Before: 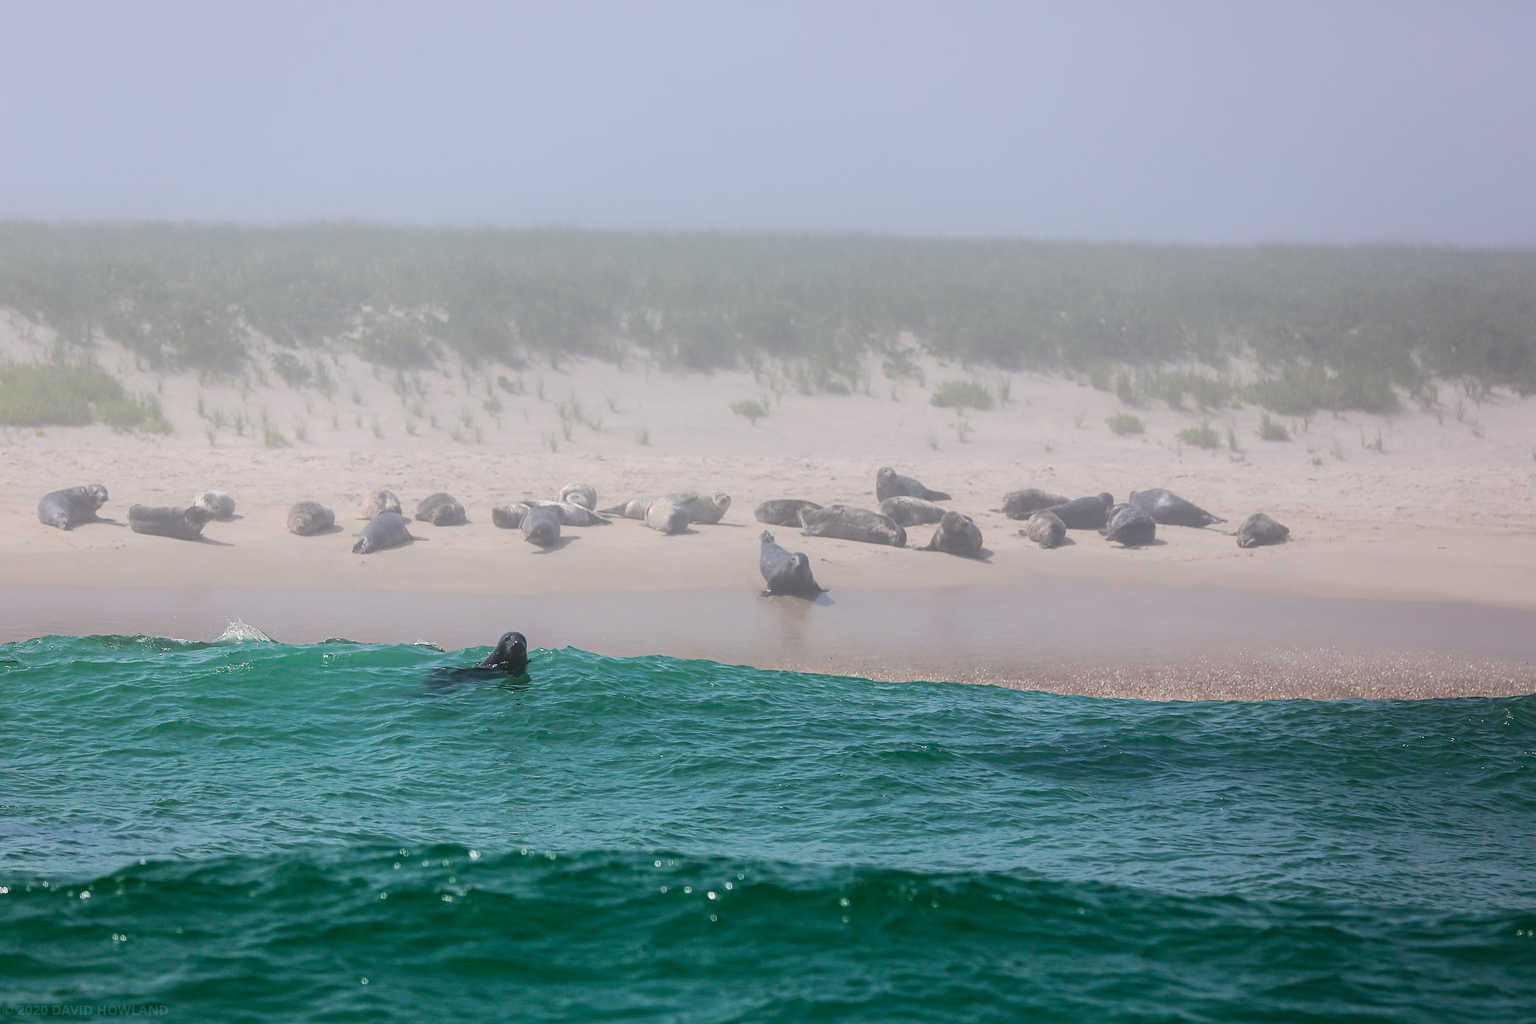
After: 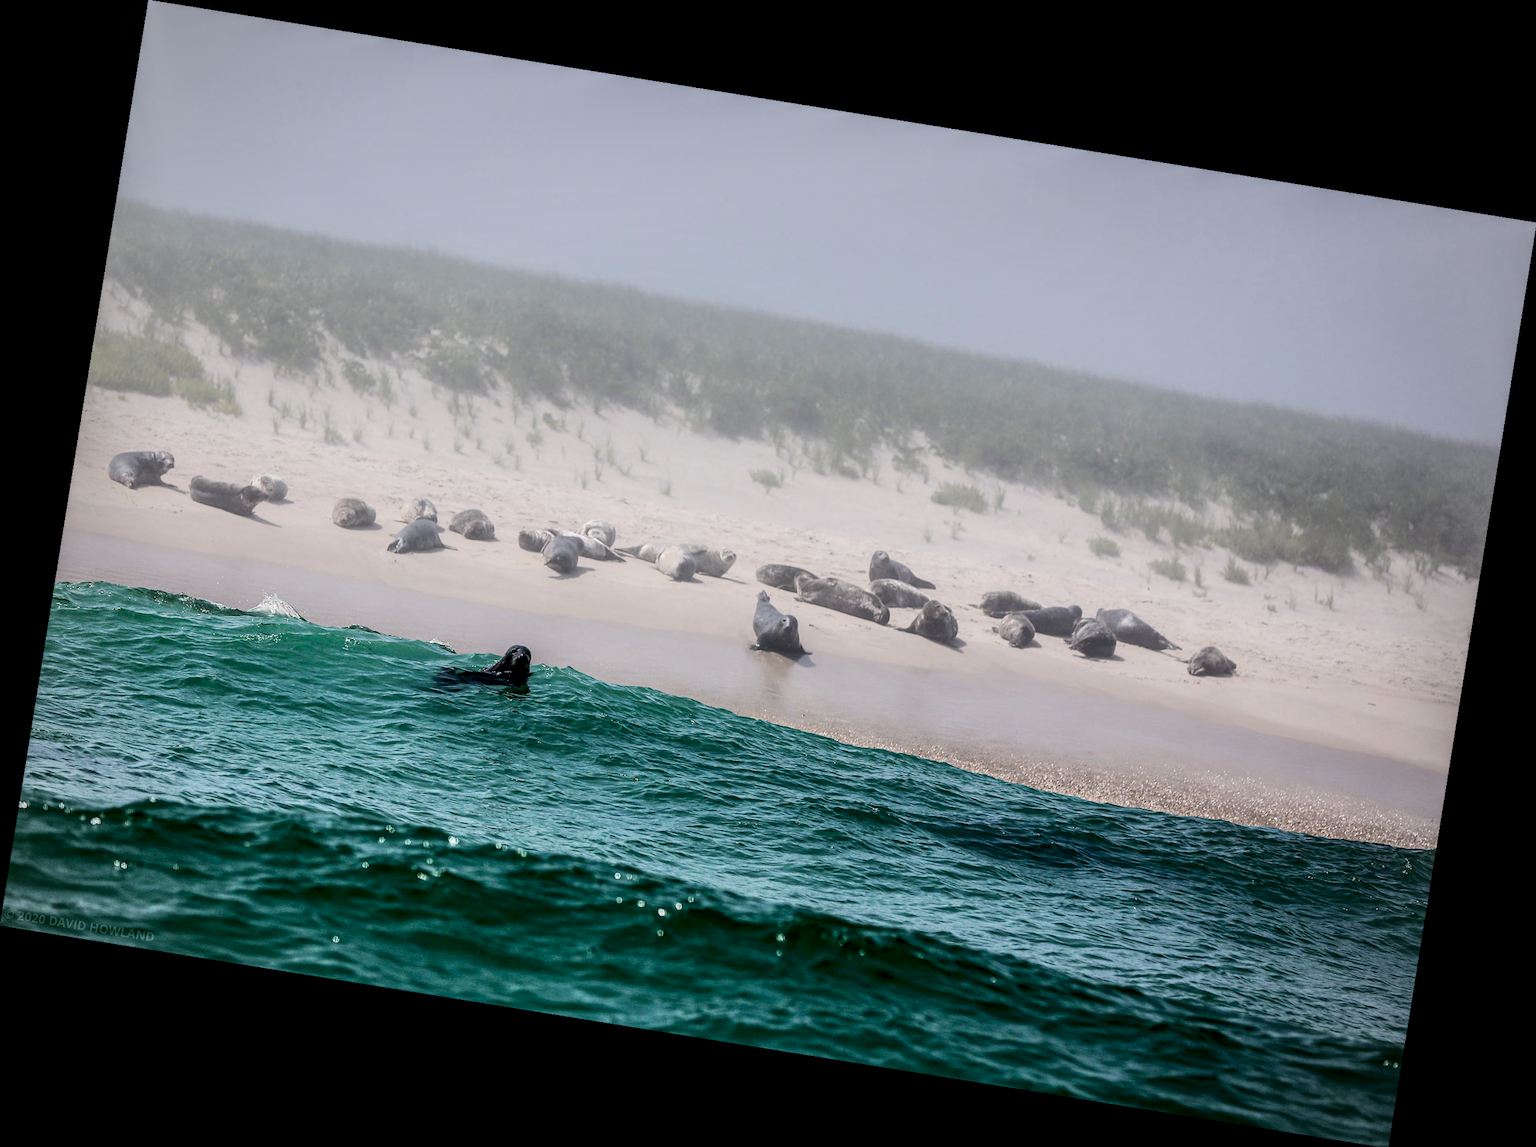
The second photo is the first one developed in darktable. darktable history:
filmic rgb: black relative exposure -7.65 EV, white relative exposure 4.56 EV, hardness 3.61
contrast brightness saturation: contrast 0.22
local contrast: highlights 20%, shadows 70%, detail 170%
rotate and perspective: rotation 9.12°, automatic cropping off
vignetting: fall-off radius 60.92%
